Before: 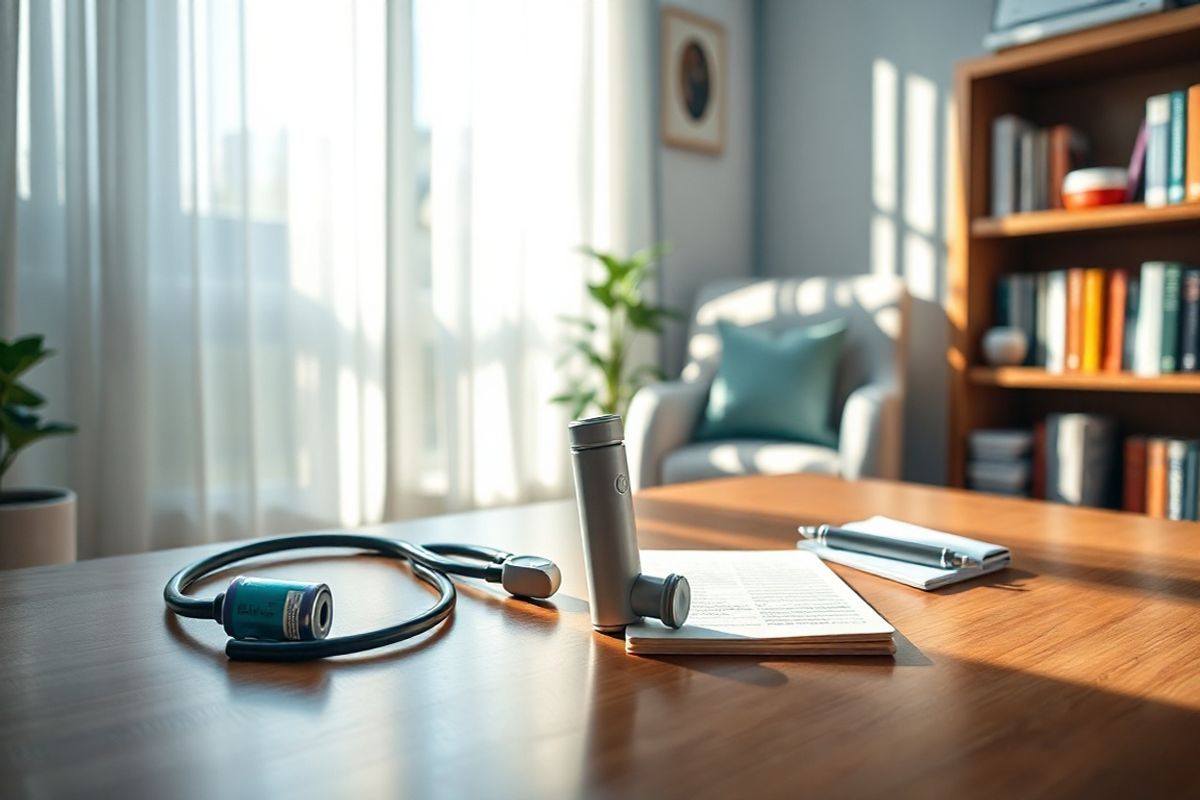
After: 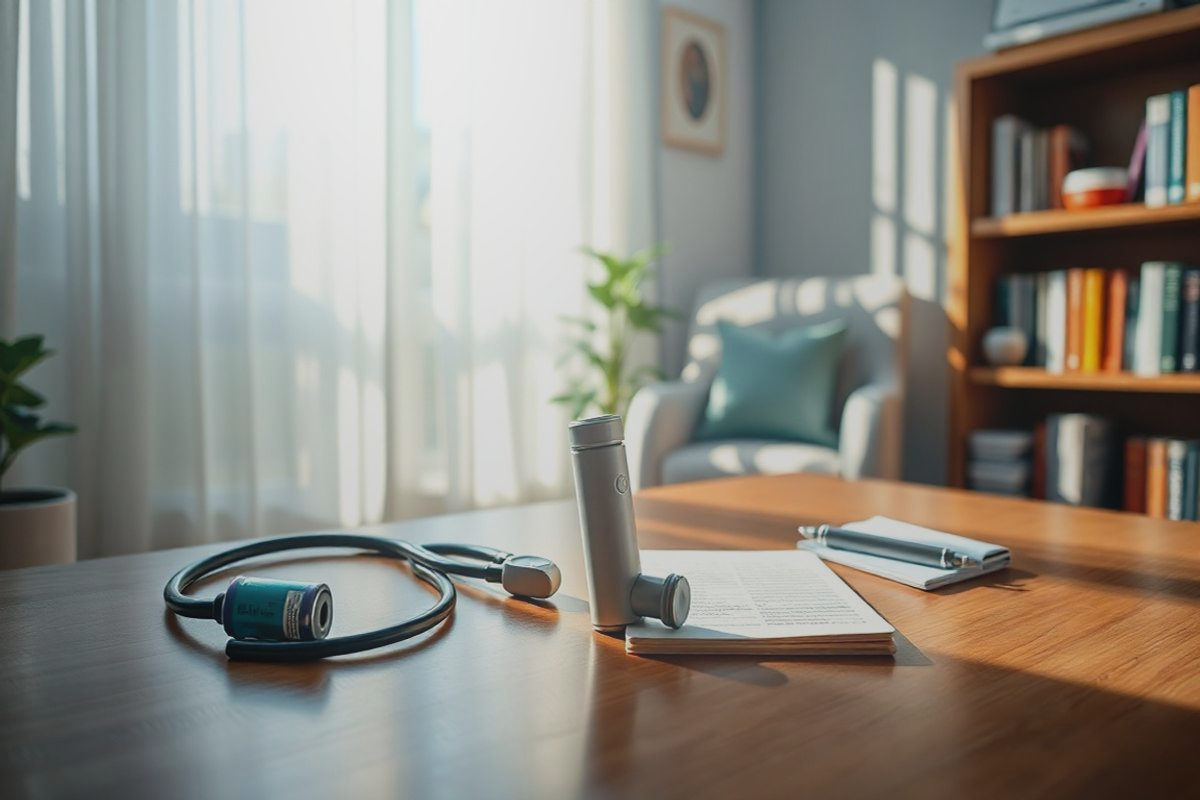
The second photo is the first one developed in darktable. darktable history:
bloom: size 38%, threshold 95%, strength 30%
exposure: black level correction 0, exposure -0.766 EV, compensate highlight preservation false
